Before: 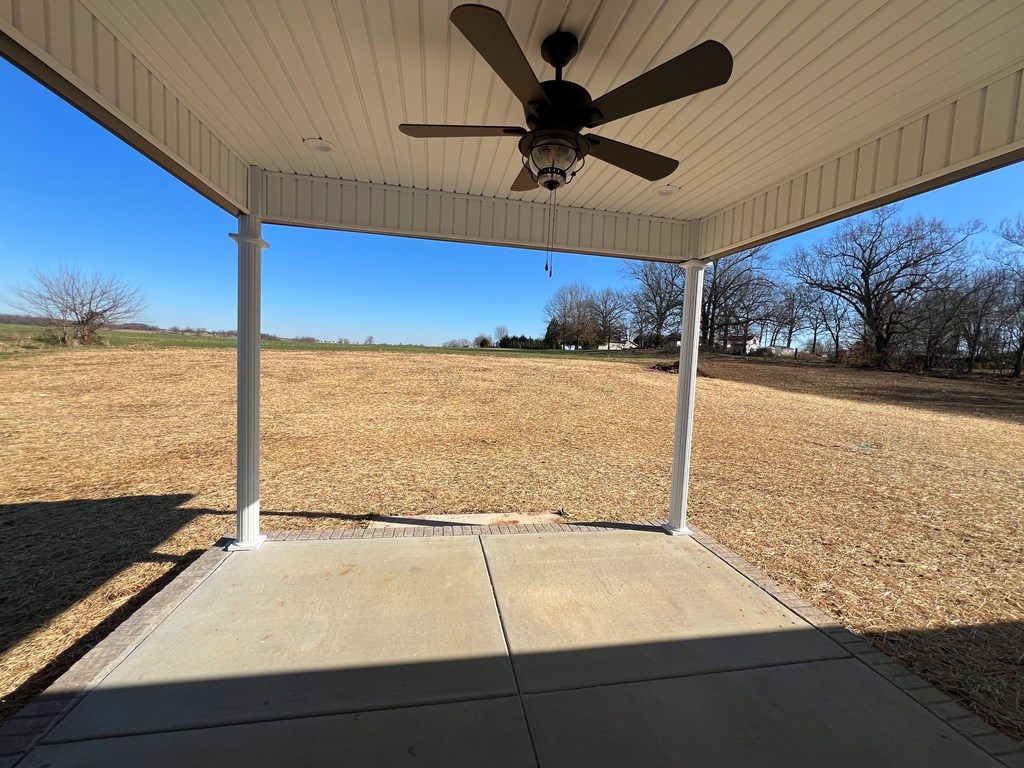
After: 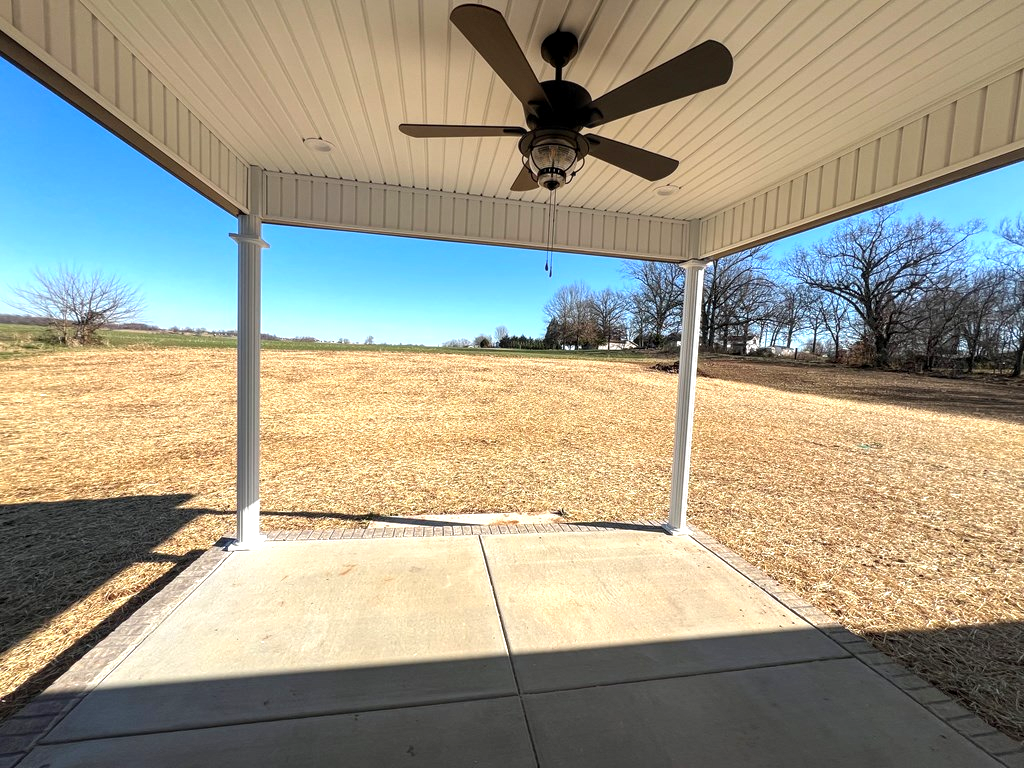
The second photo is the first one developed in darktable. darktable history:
local contrast: on, module defaults
exposure: black level correction 0, exposure 0.691 EV, compensate highlight preservation false
